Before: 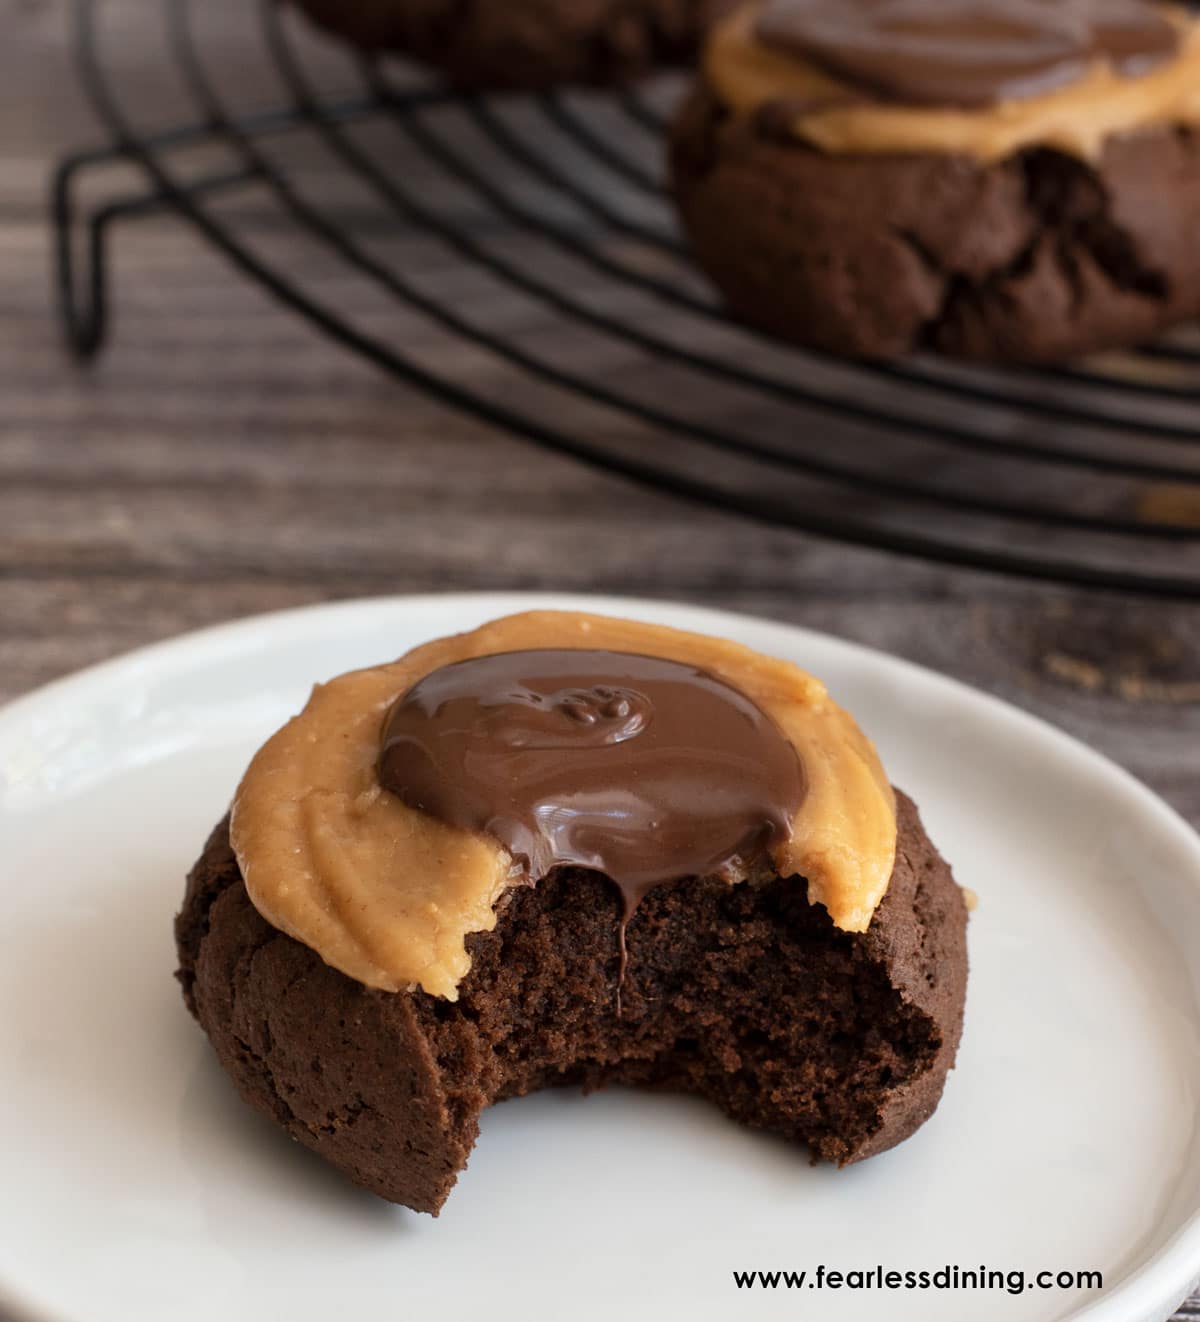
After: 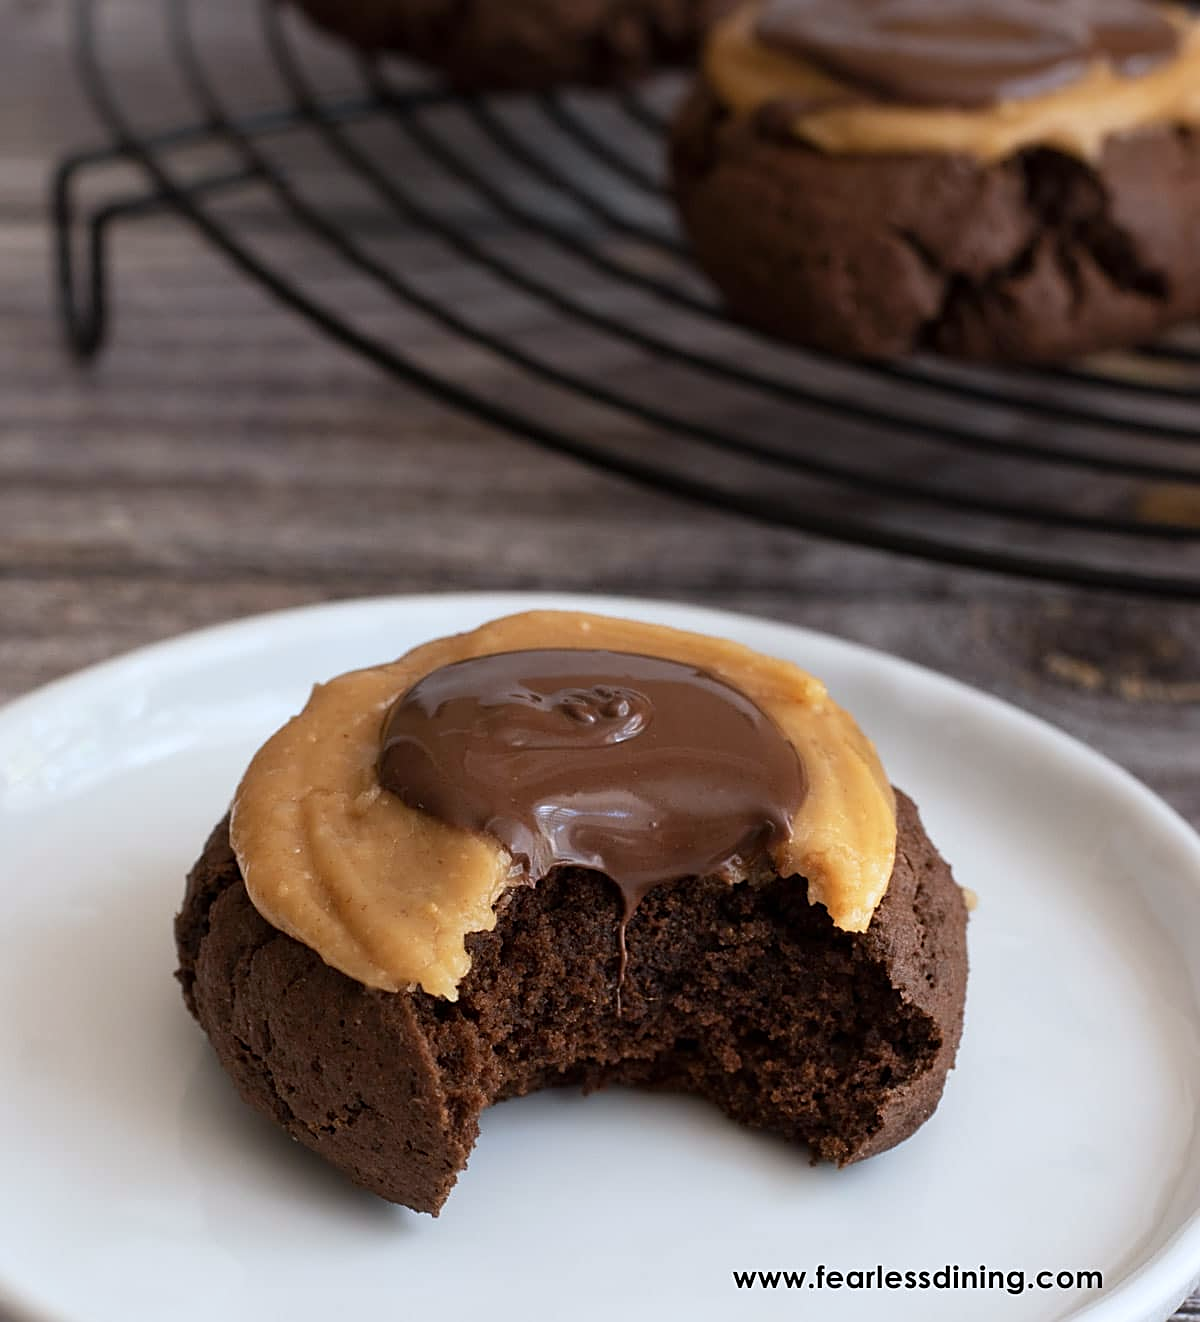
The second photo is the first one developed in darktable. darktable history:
white balance: red 0.967, blue 1.049
sharpen: on, module defaults
